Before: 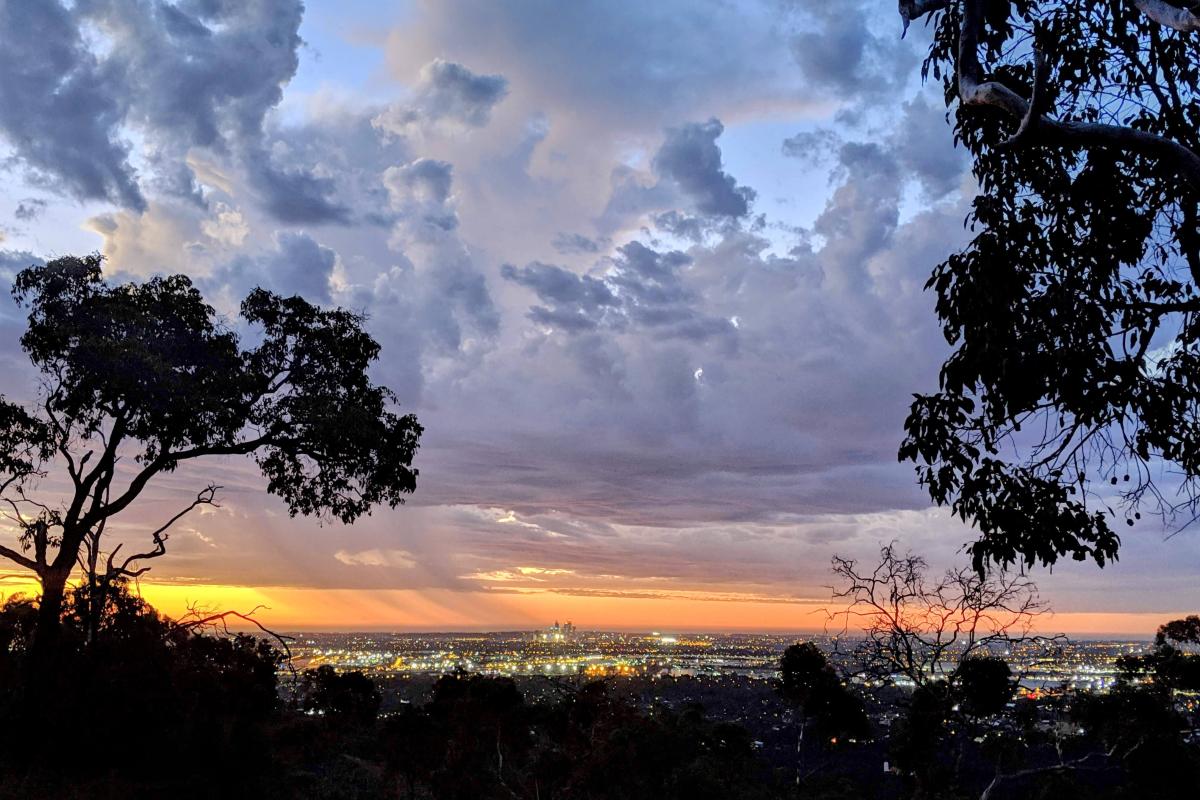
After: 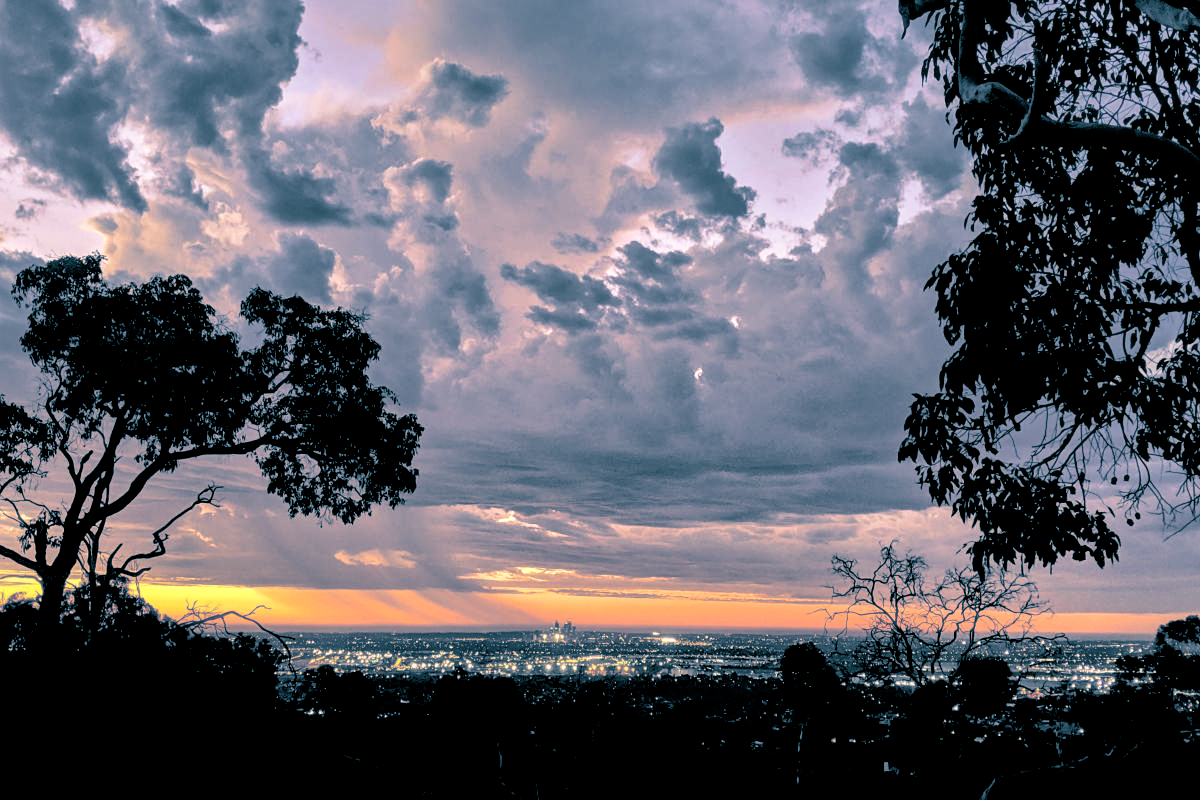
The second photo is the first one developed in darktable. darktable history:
split-toning: shadows › hue 212.4°, balance -70
local contrast: mode bilateral grid, contrast 20, coarseness 50, detail 150%, midtone range 0.2
color correction: highlights a* 9.03, highlights b* 8.71, shadows a* 40, shadows b* 40, saturation 0.8
exposure: black level correction 0.011, compensate highlight preservation false
